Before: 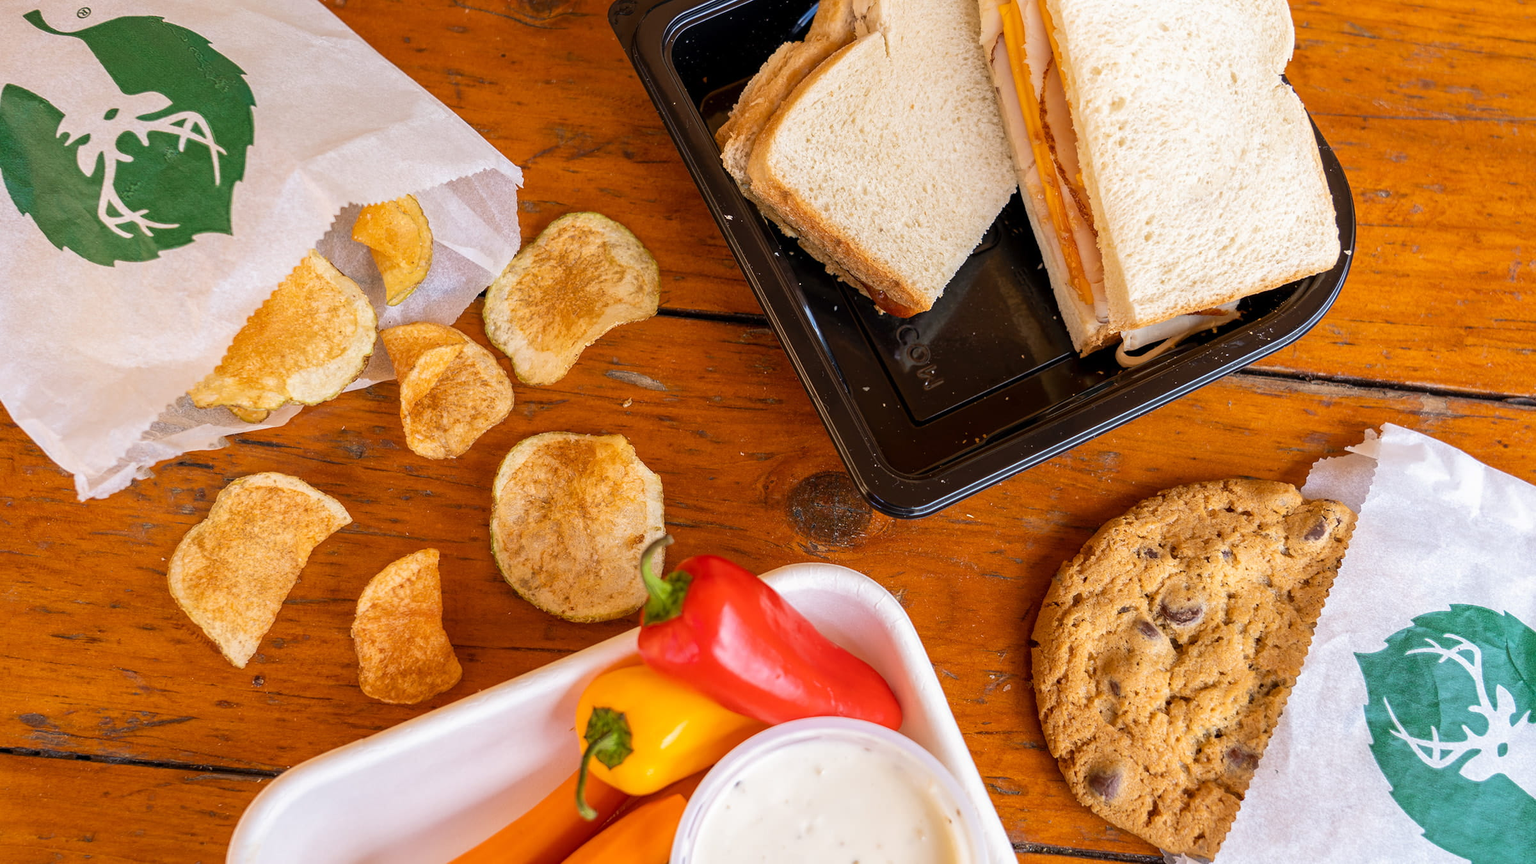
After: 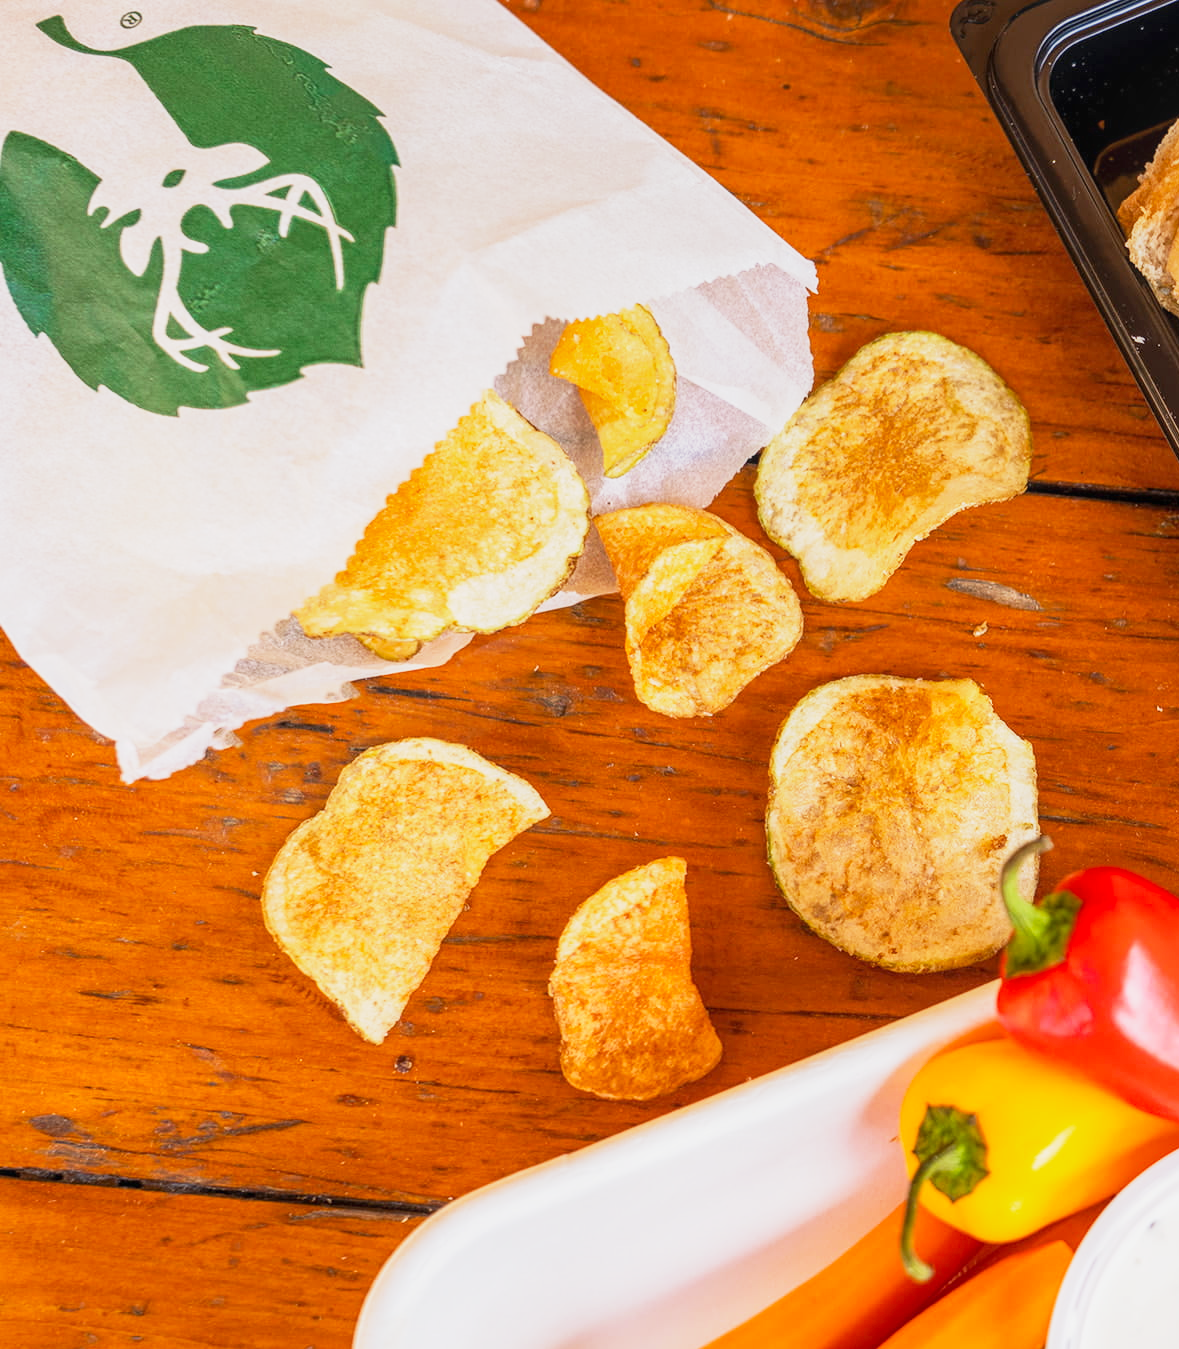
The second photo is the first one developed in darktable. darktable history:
base curve: curves: ch0 [(0, 0) (0.088, 0.125) (0.176, 0.251) (0.354, 0.501) (0.613, 0.749) (1, 0.877)], preserve colors none
vibrance: vibrance 20%
exposure: exposure 0.207 EV, compensate highlight preservation false
crop and rotate: left 0%, top 0%, right 50.845%
local contrast: detail 110%
